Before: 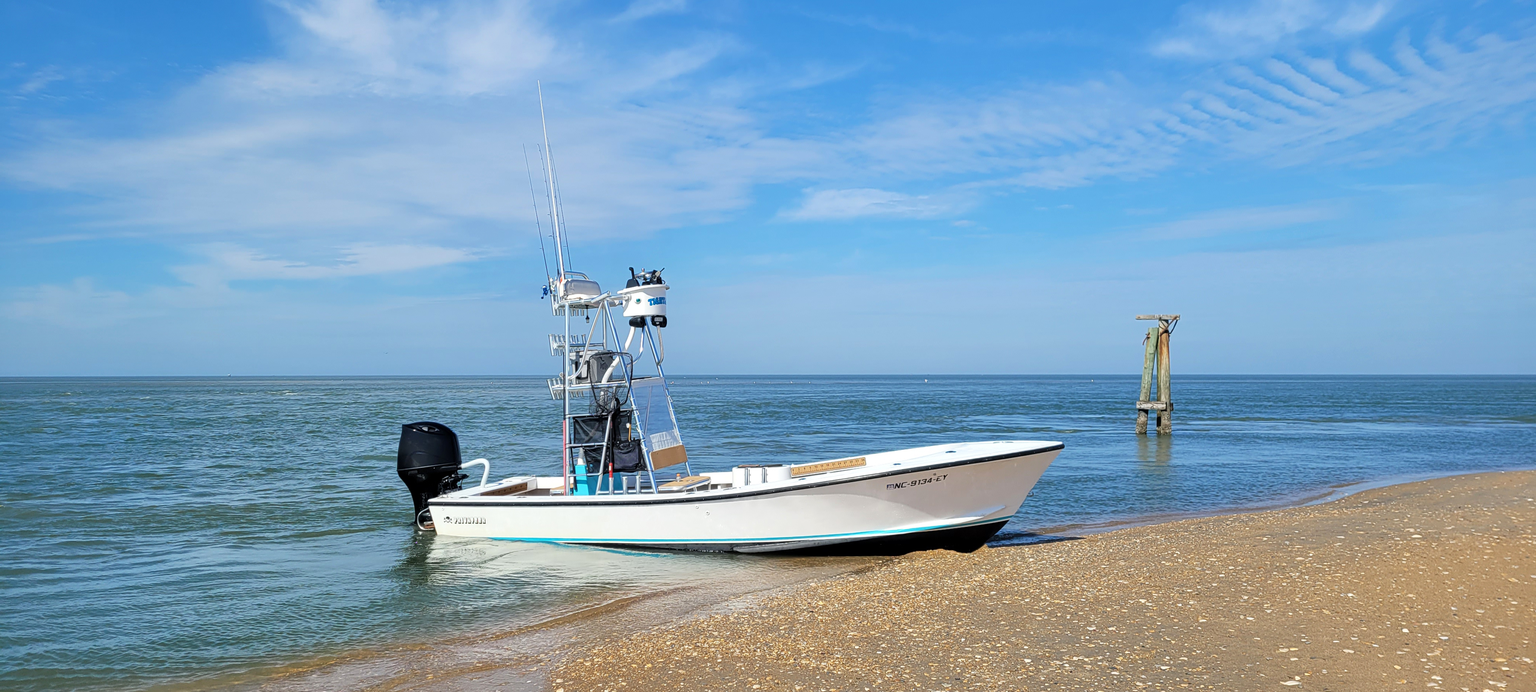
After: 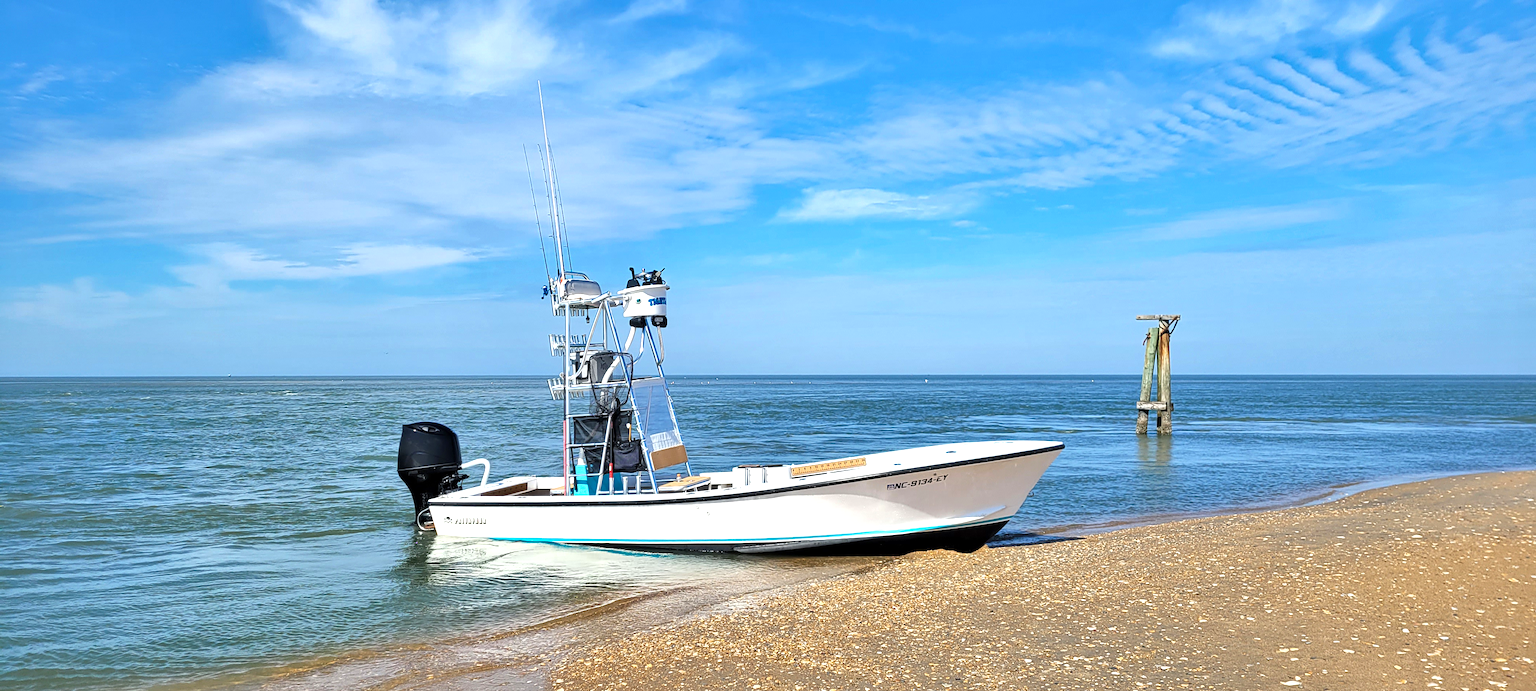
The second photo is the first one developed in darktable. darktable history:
exposure: exposure 0.601 EV, compensate exposure bias true, compensate highlight preservation false
shadows and highlights: highlights color adjustment 46.12%, soften with gaussian
